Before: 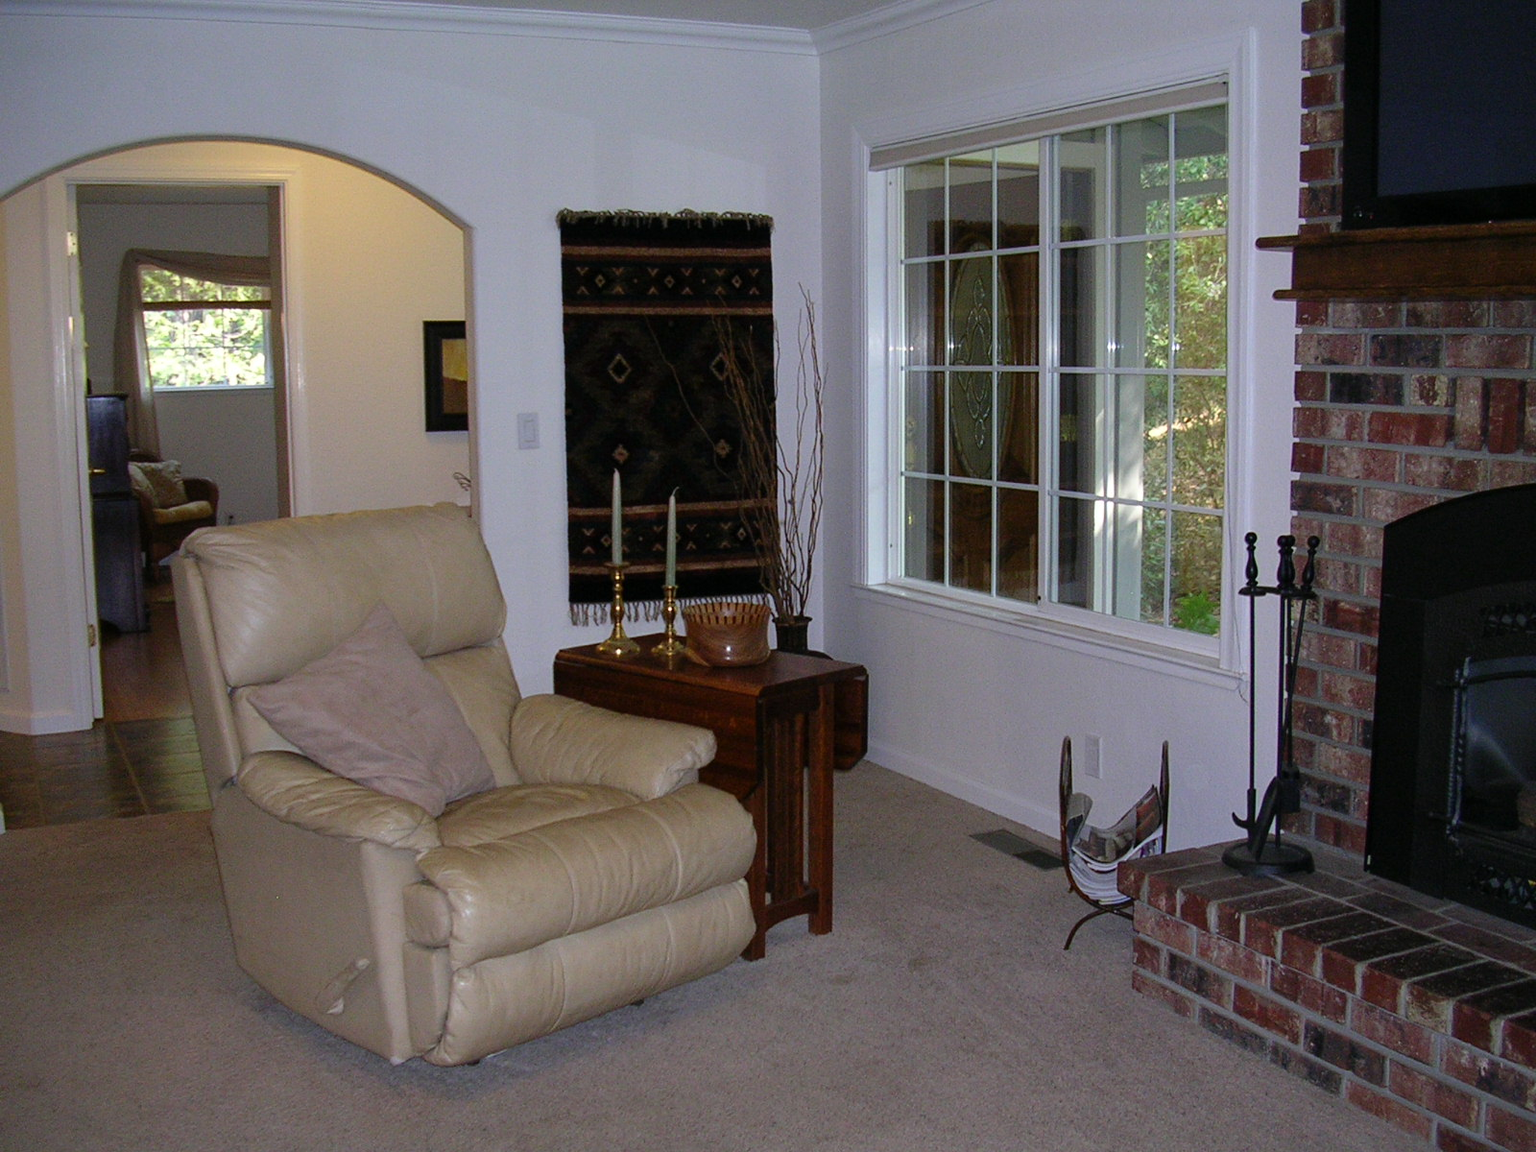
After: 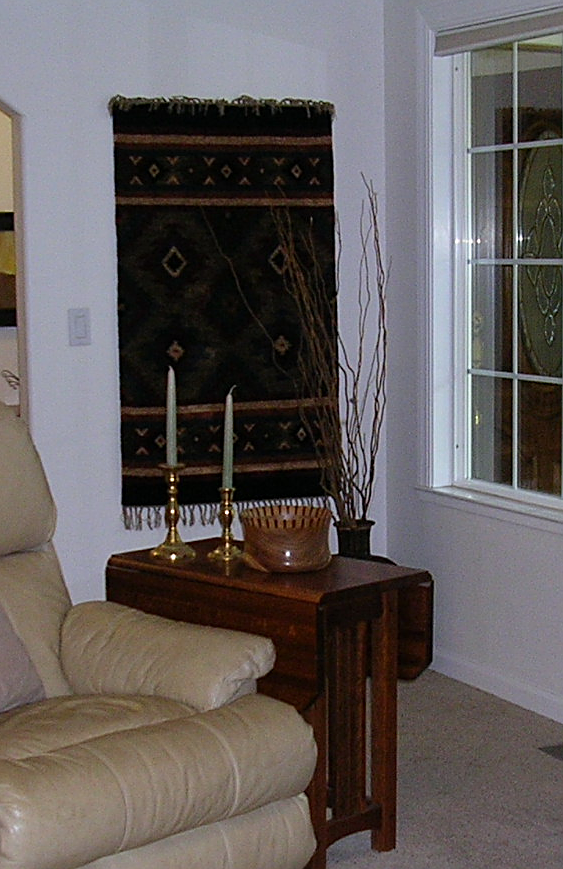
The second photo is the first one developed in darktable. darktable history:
crop and rotate: left 29.476%, top 10.214%, right 35.32%, bottom 17.333%
sharpen: on, module defaults
